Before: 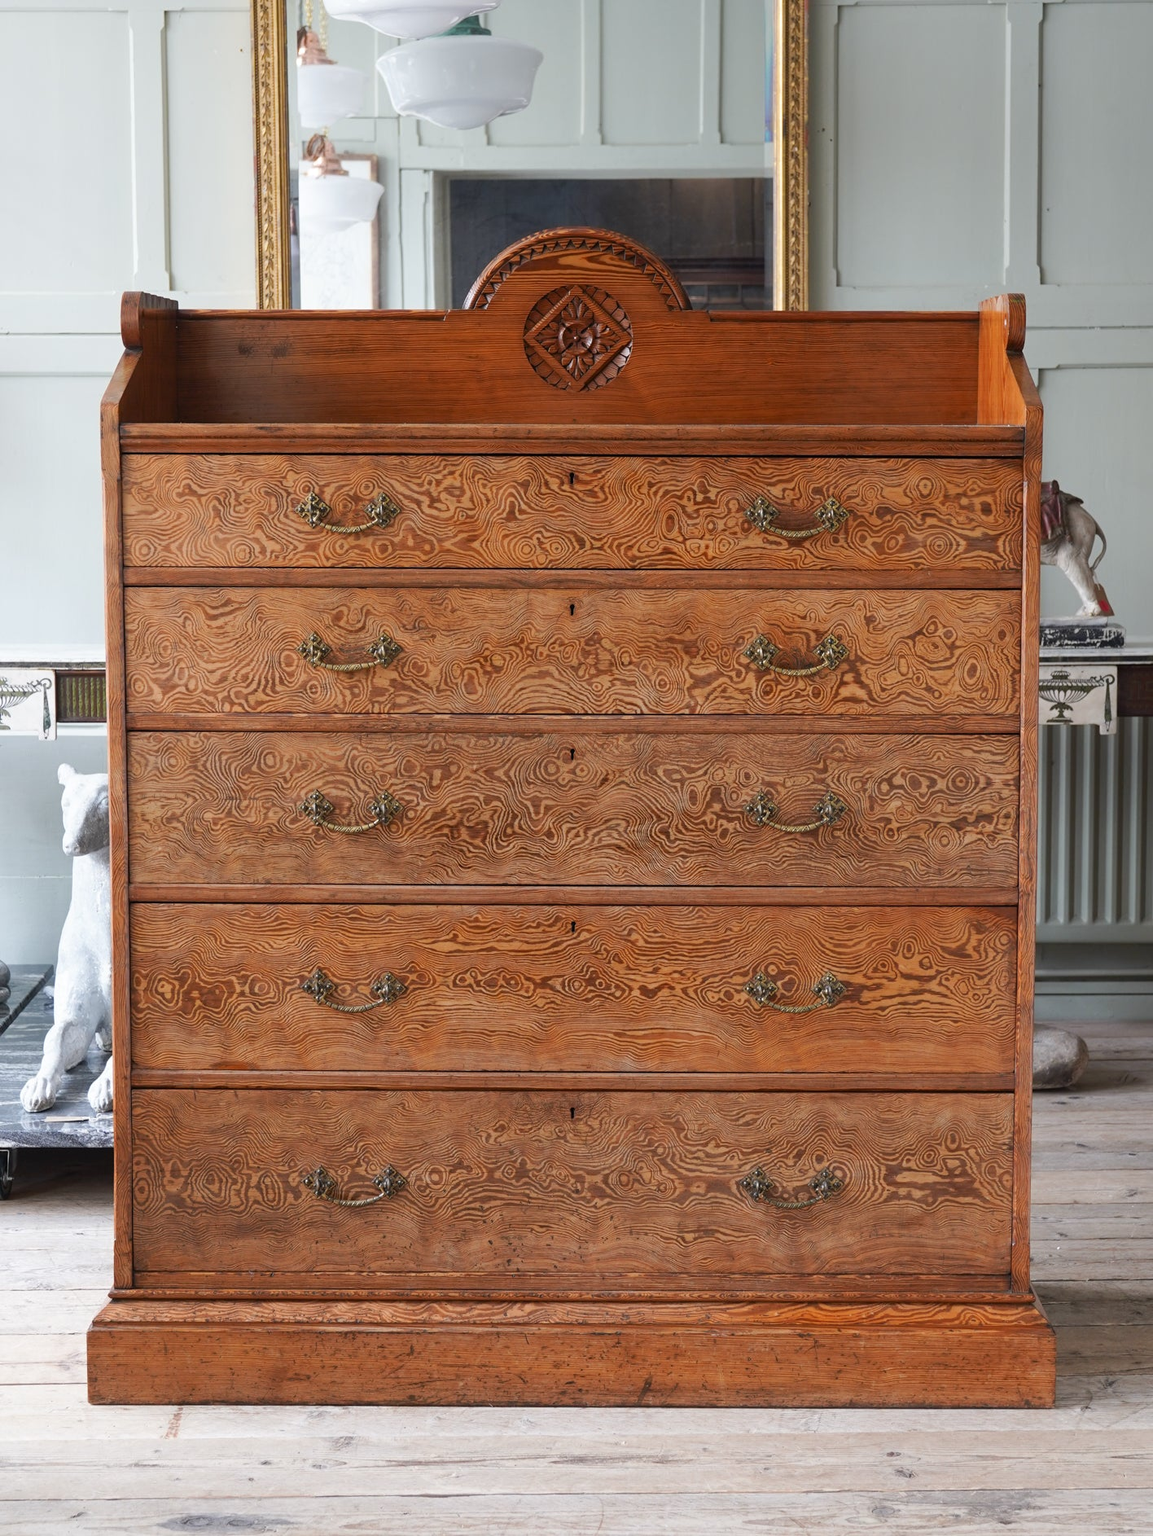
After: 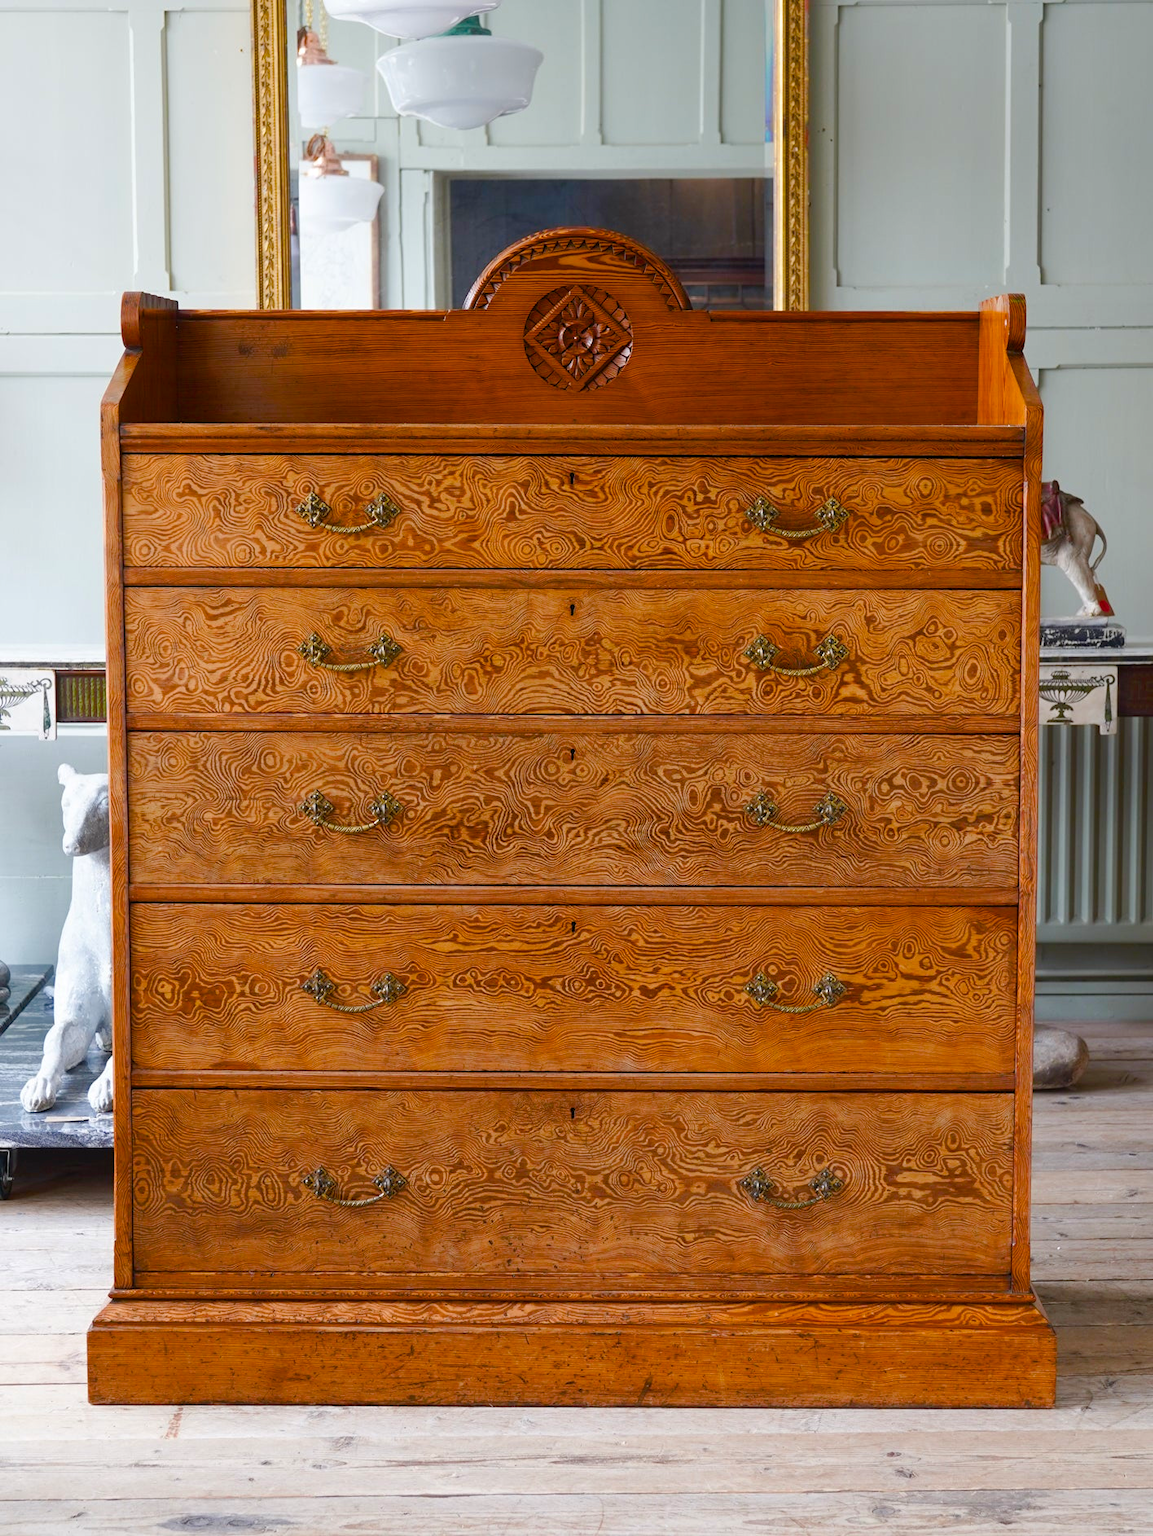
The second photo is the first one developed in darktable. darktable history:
color balance rgb: linear chroma grading › global chroma 14.942%, perceptual saturation grading › global saturation 20%, perceptual saturation grading › highlights -25.308%, perceptual saturation grading › shadows 50.251%, global vibrance 19.36%
